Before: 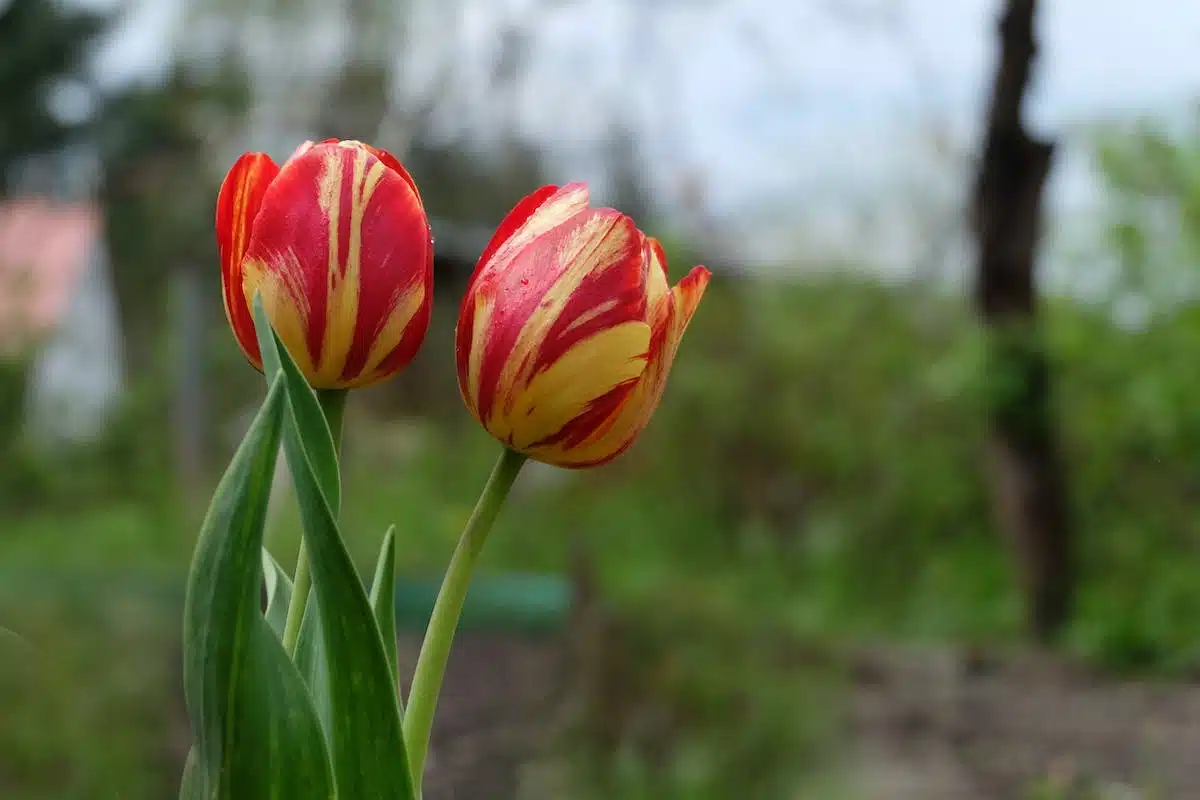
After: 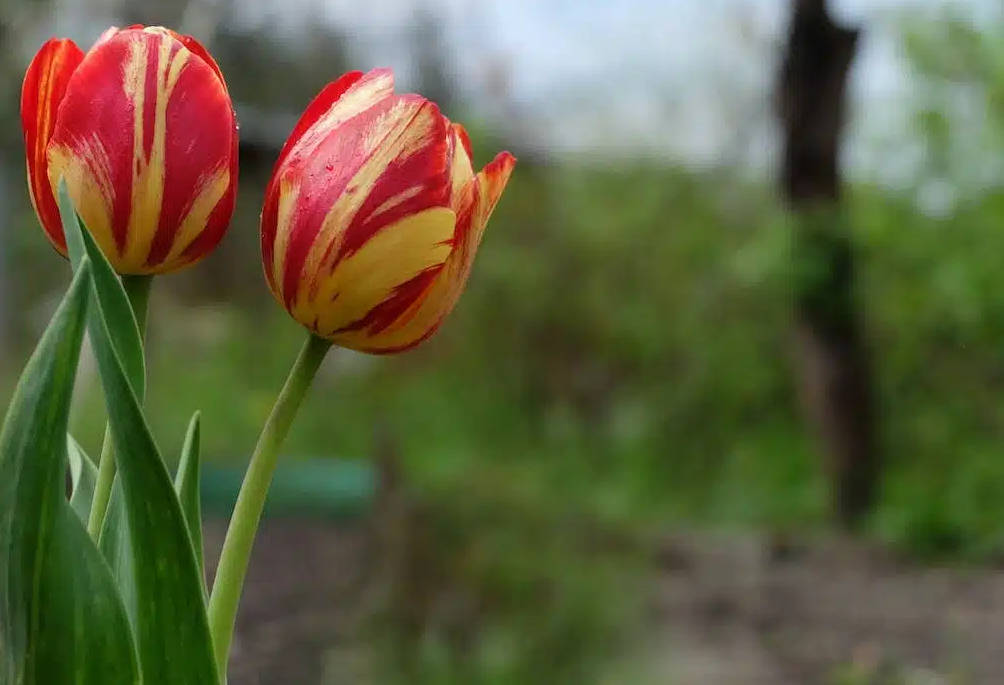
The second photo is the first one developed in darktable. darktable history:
crop: left 16.329%, top 14.295%
